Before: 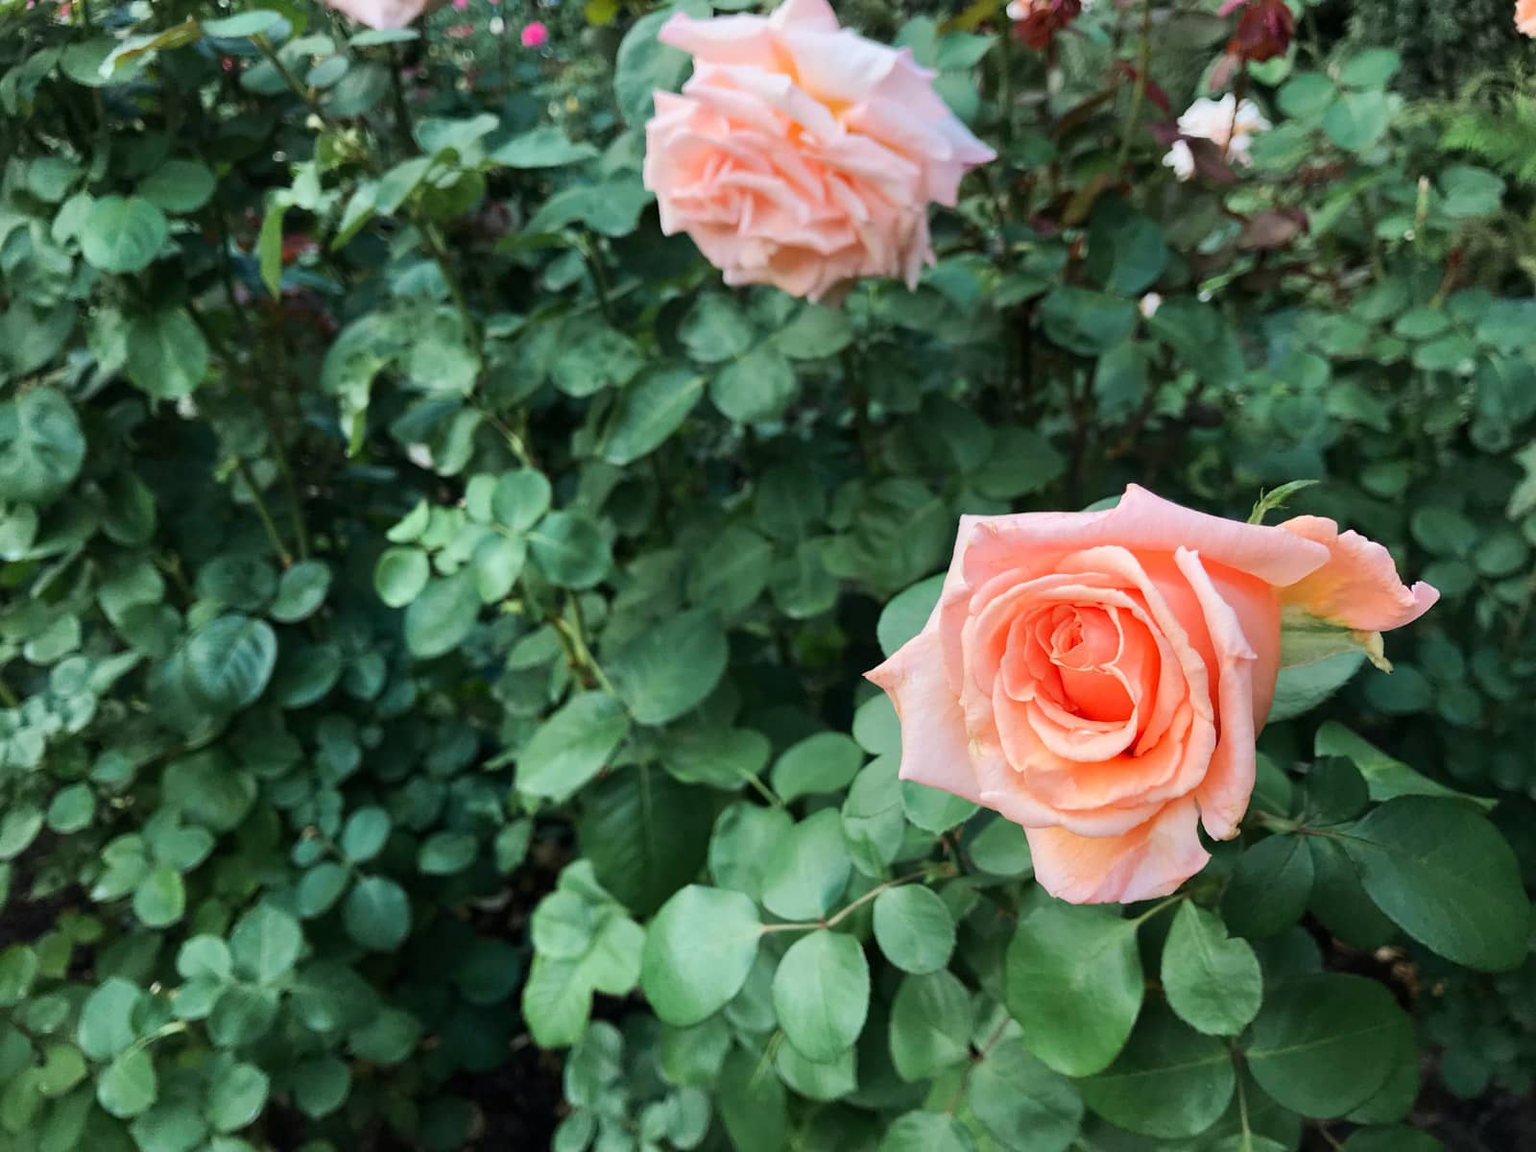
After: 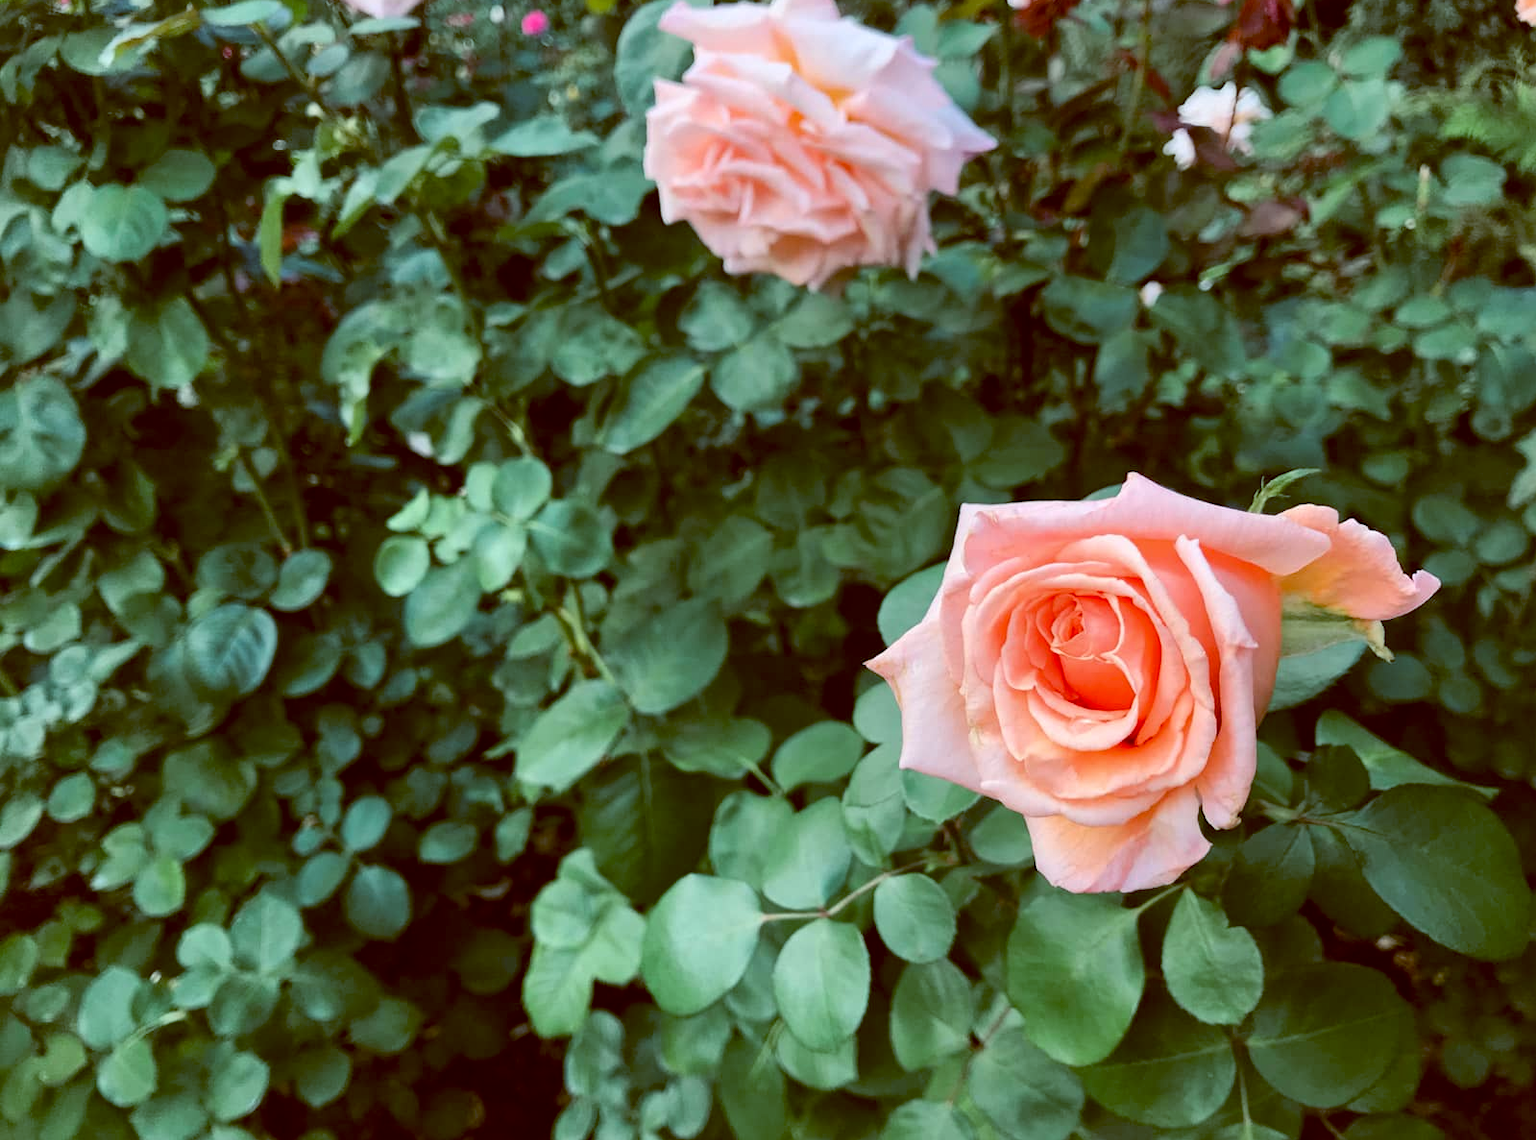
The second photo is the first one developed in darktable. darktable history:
color balance: lift [1, 1.015, 1.004, 0.985], gamma [1, 0.958, 0.971, 1.042], gain [1, 0.956, 0.977, 1.044]
crop: top 1.049%, right 0.001%
local contrast: mode bilateral grid, contrast 20, coarseness 50, detail 120%, midtone range 0.2
